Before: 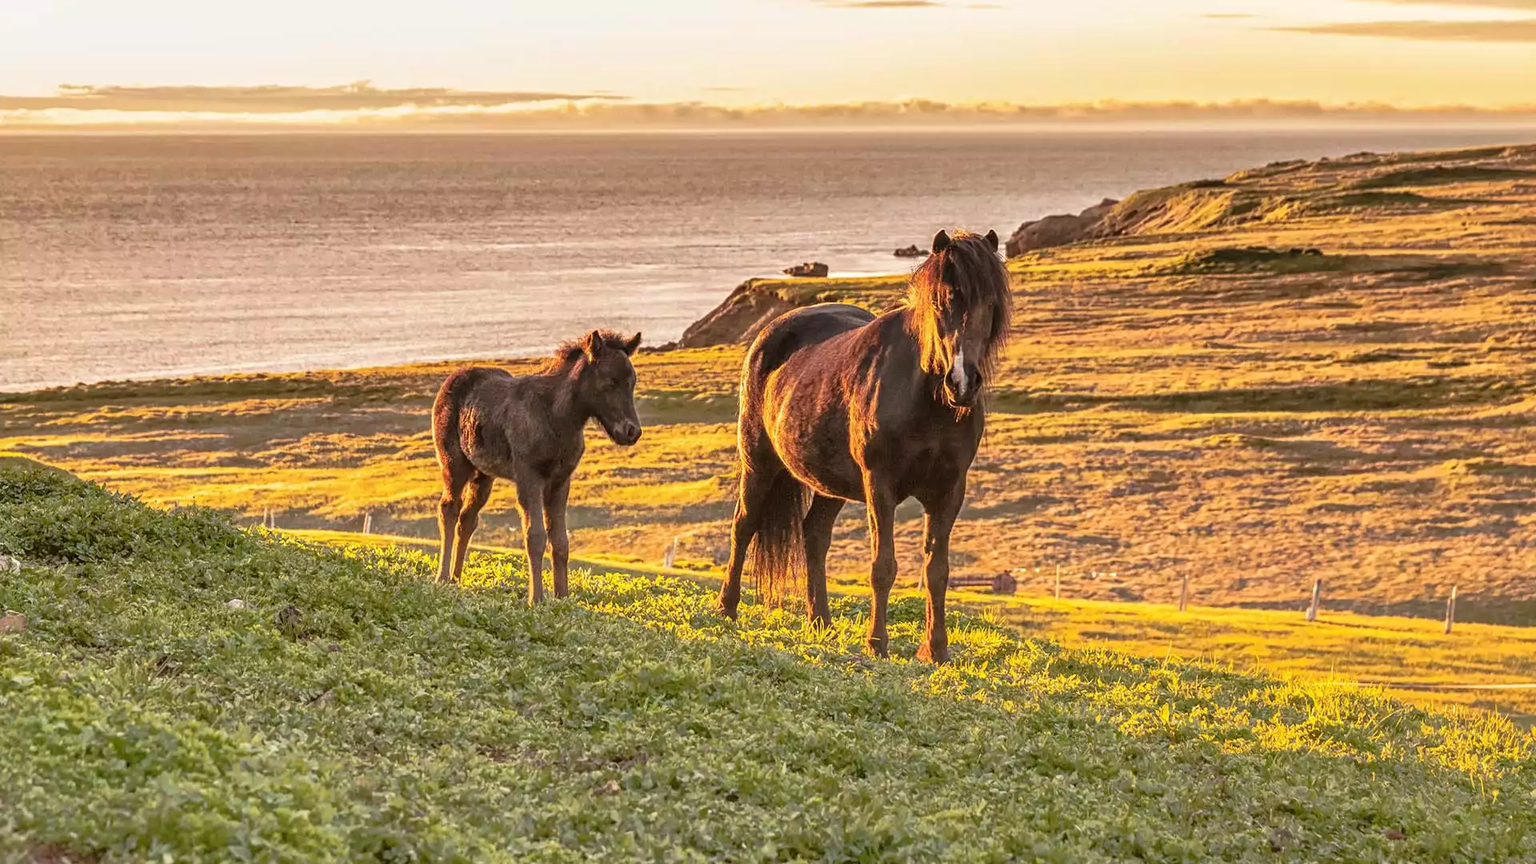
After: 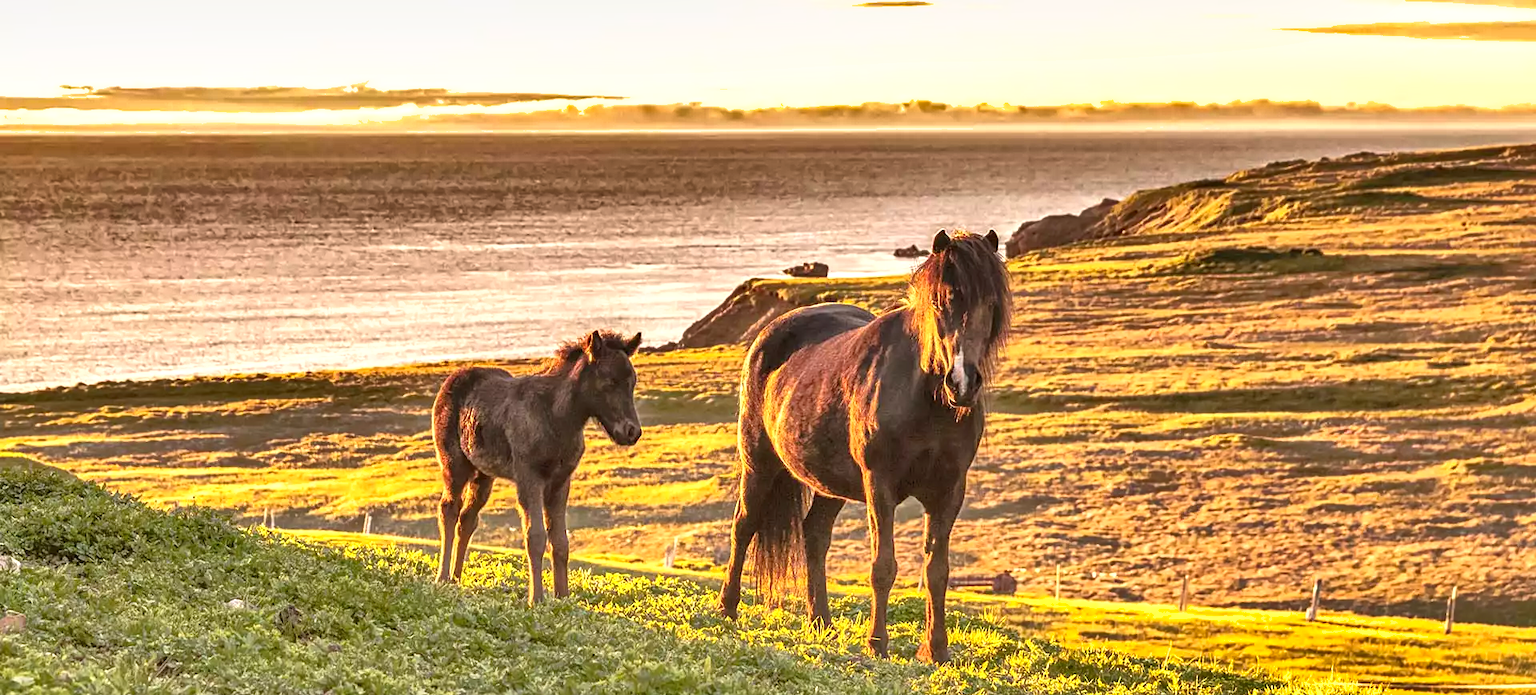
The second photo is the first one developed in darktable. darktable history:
crop: bottom 19.533%
shadows and highlights: shadows 74.26, highlights -60.92, soften with gaussian
exposure: exposure 0.559 EV, compensate exposure bias true, compensate highlight preservation false
tone equalizer: -8 EV -1.81 EV, -7 EV -1.14 EV, -6 EV -1.64 EV
